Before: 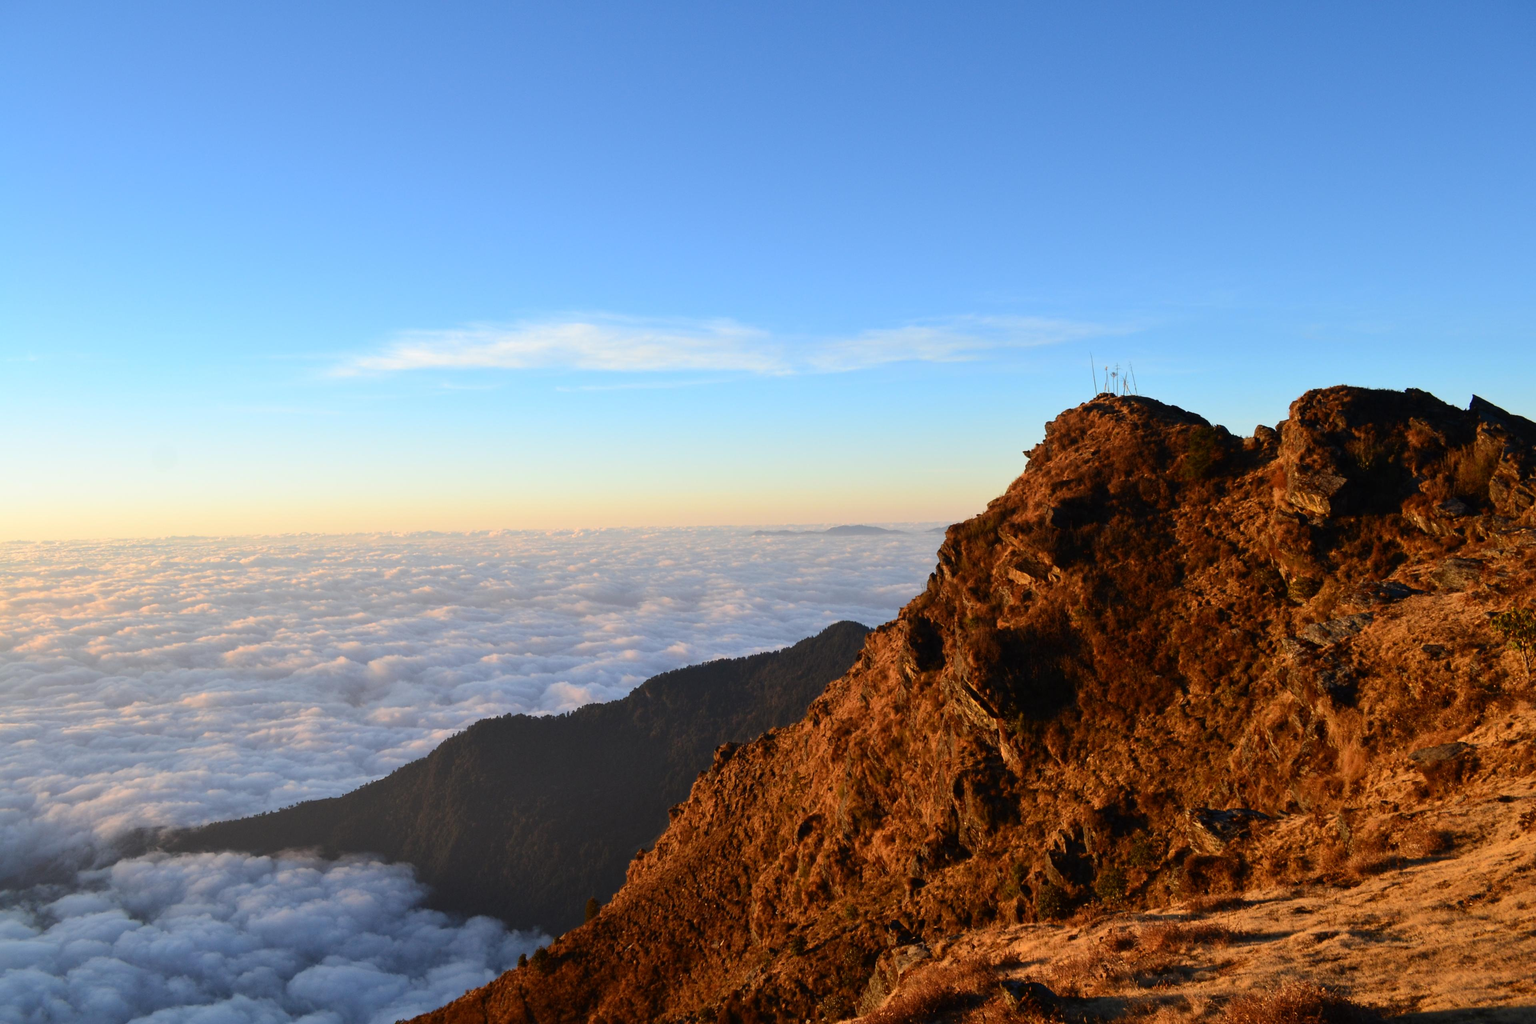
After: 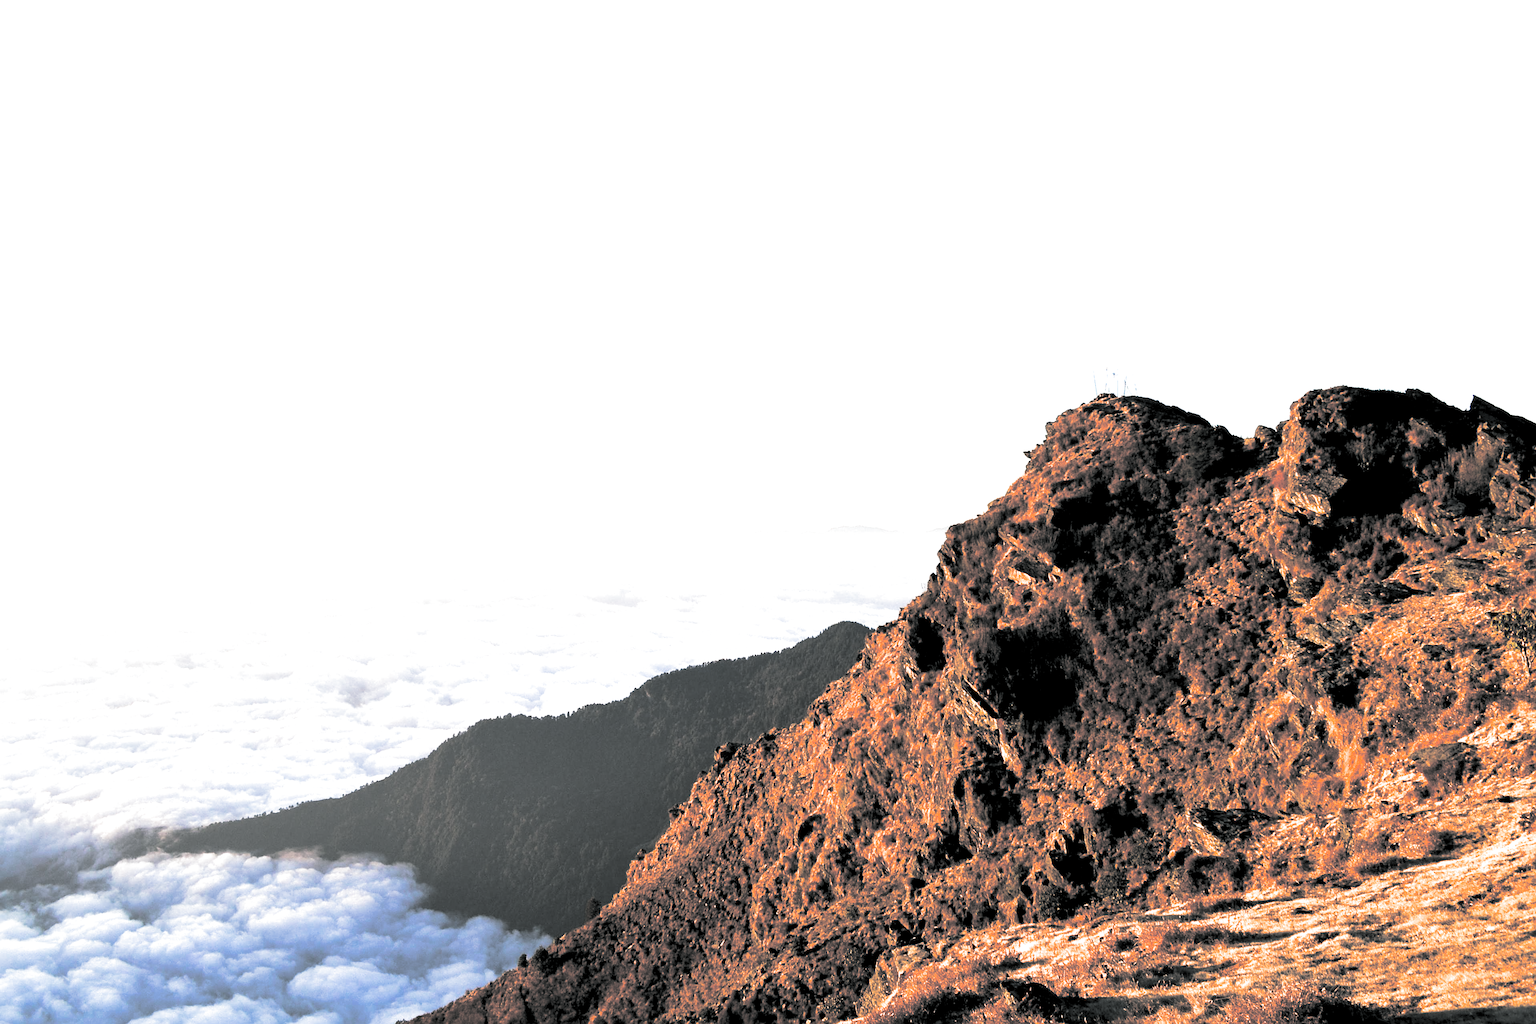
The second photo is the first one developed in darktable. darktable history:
sharpen: on, module defaults
rgb levels: levels [[0.013, 0.434, 0.89], [0, 0.5, 1], [0, 0.5, 1]]
exposure: black level correction 0, exposure 1.45 EV, compensate exposure bias true, compensate highlight preservation false
split-toning: shadows › hue 190.8°, shadows › saturation 0.05, highlights › hue 54°, highlights › saturation 0.05, compress 0%
